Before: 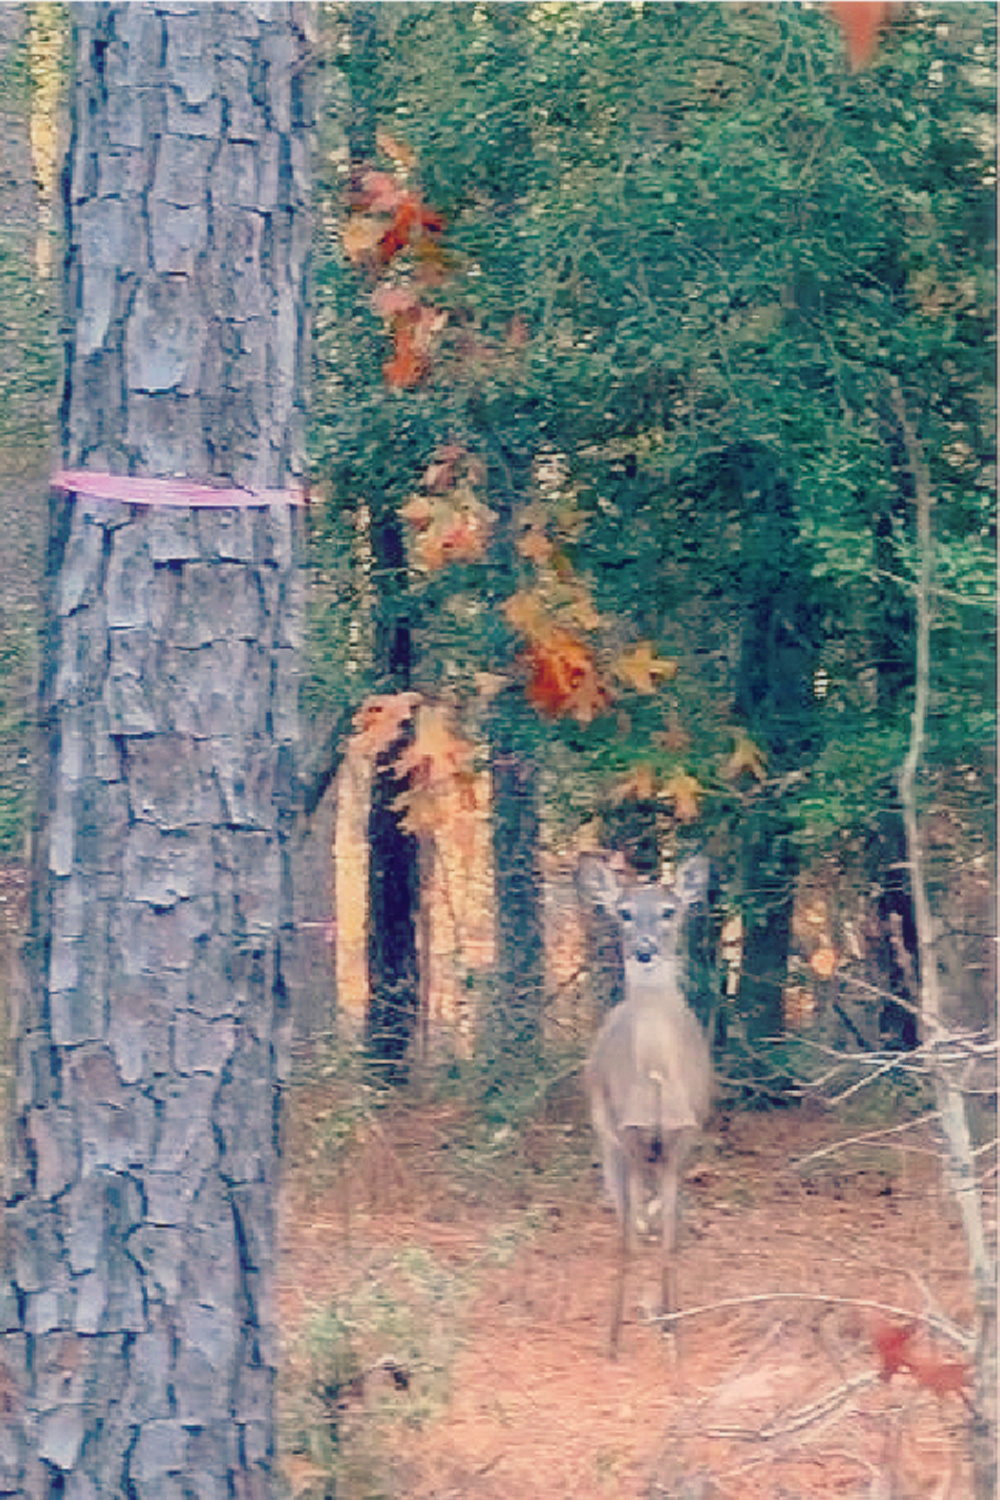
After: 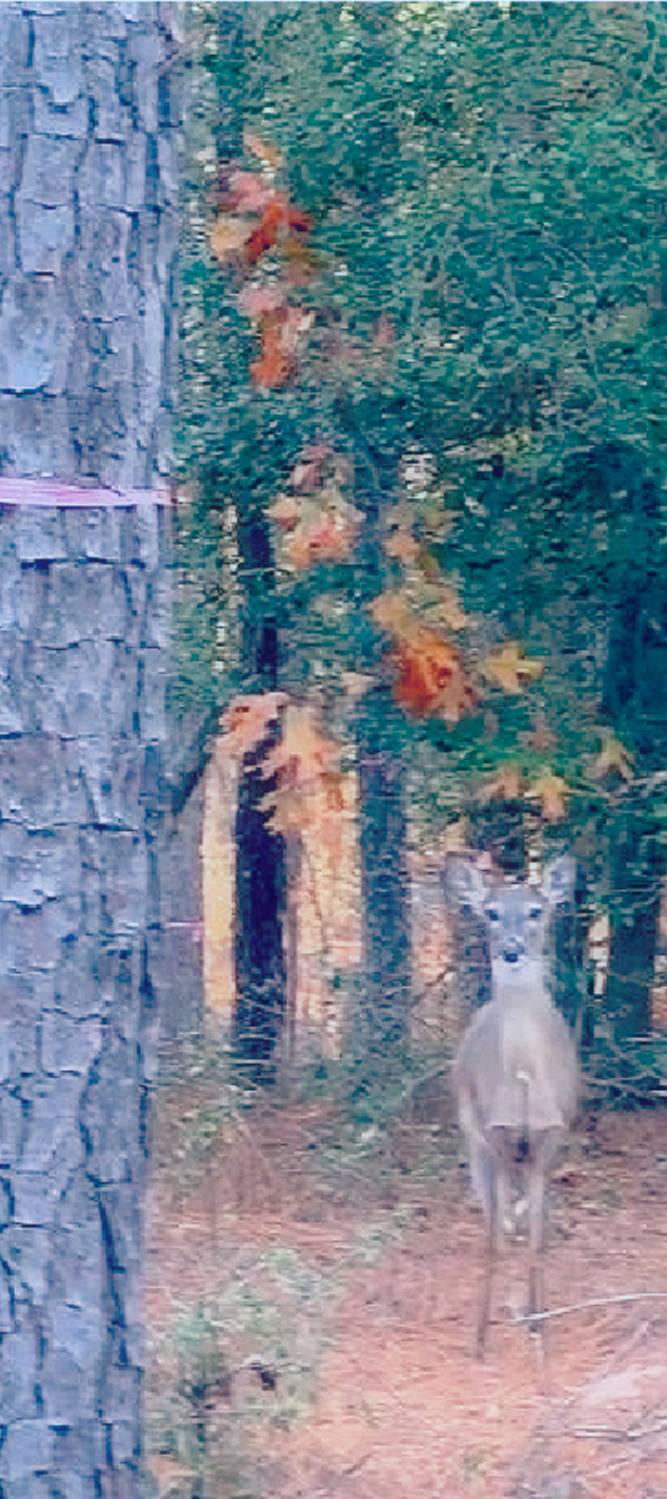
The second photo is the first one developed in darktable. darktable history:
crop and rotate: left 13.39%, right 19.902%
color calibration: gray › normalize channels true, x 0.38, y 0.39, temperature 4082.26 K, gamut compression 0.026
